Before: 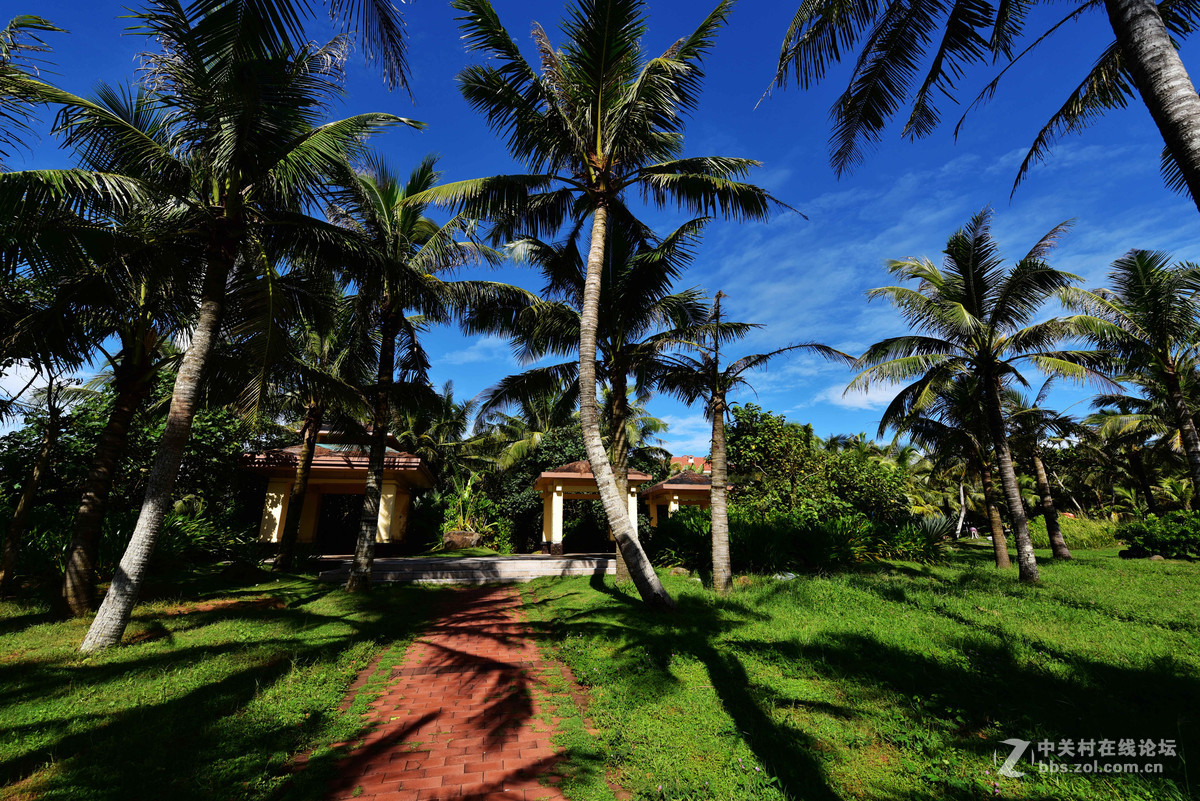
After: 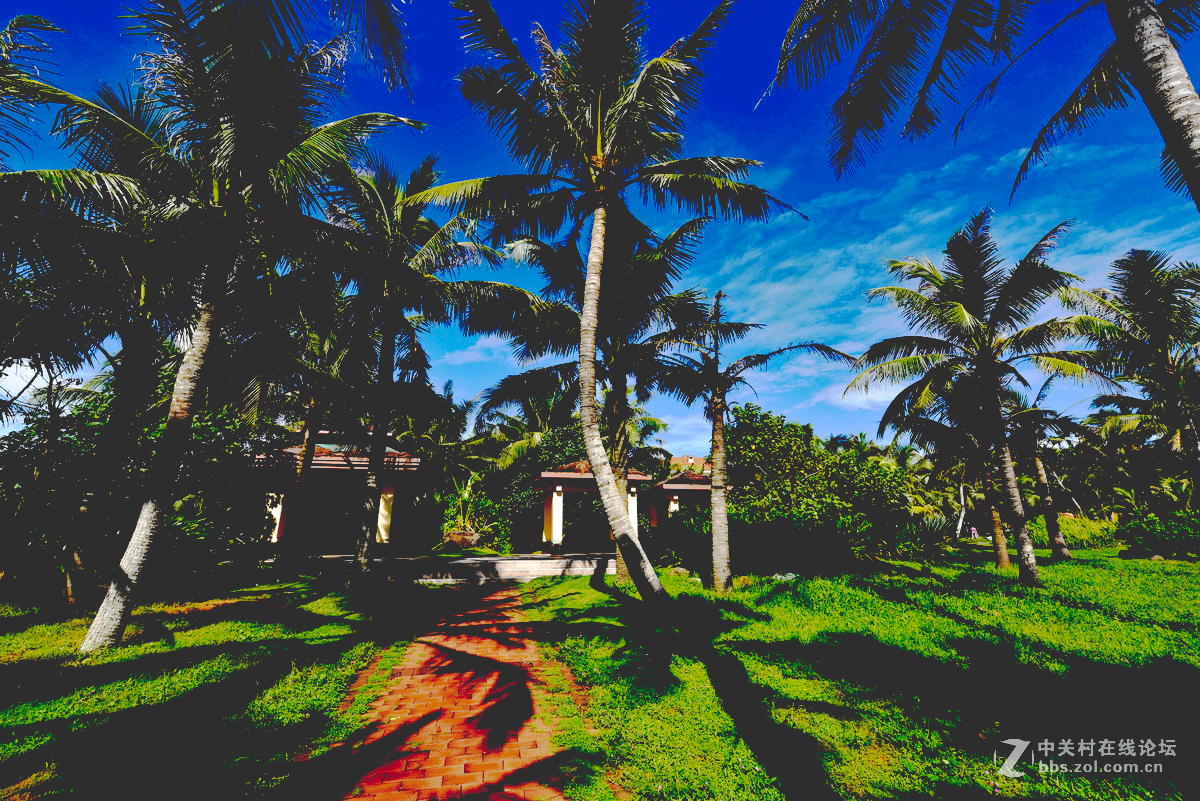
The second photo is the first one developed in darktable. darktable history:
base curve: curves: ch0 [(0.065, 0.026) (0.236, 0.358) (0.53, 0.546) (0.777, 0.841) (0.924, 0.992)], preserve colors none
haze removal: adaptive false
